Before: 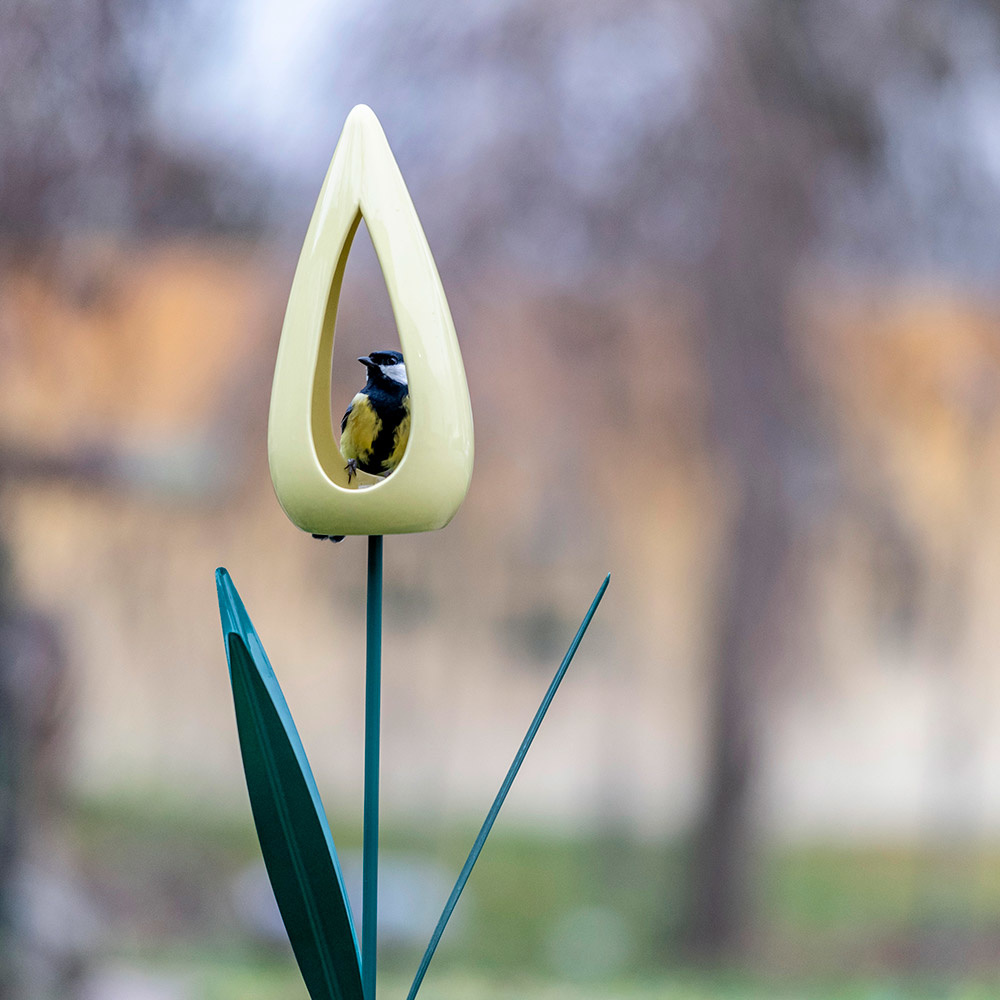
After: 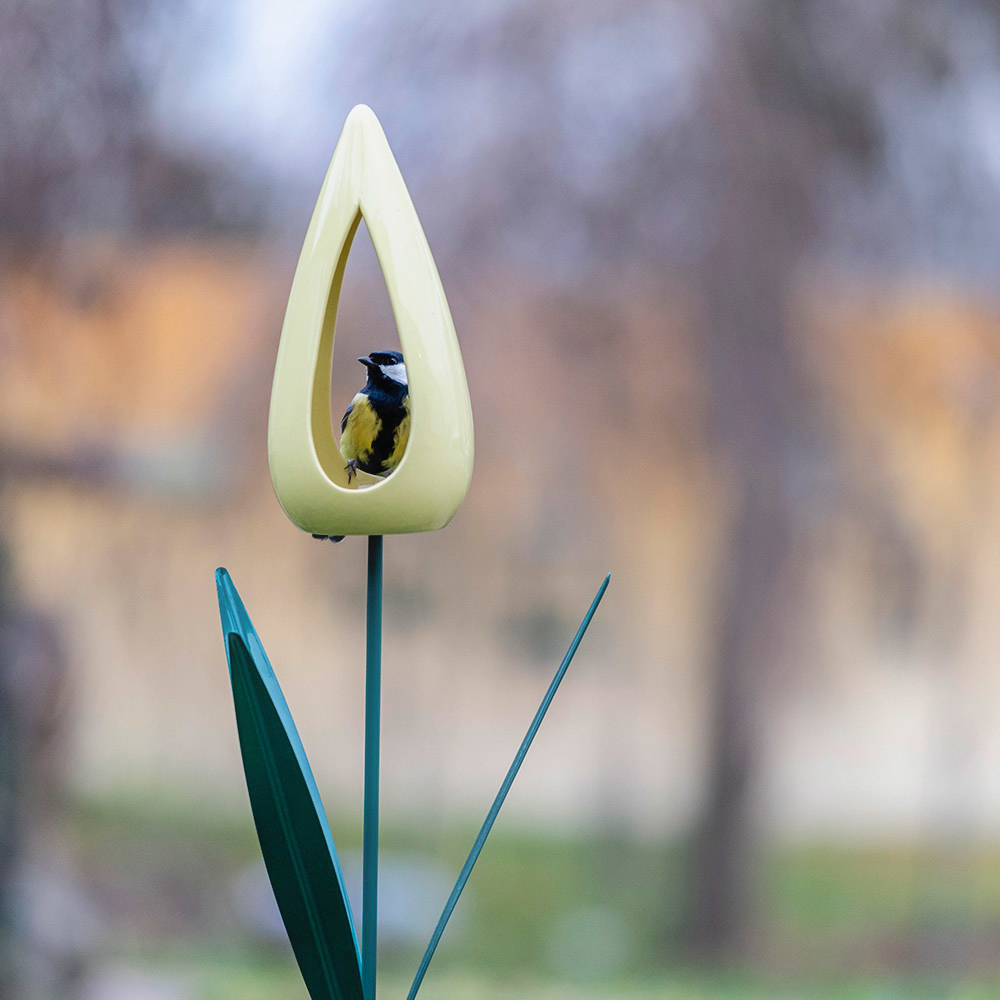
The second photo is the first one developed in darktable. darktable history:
contrast equalizer: octaves 7, y [[0.609, 0.611, 0.615, 0.613, 0.607, 0.603], [0.504, 0.498, 0.496, 0.499, 0.506, 0.516], [0 ×6], [0 ×6], [0 ×6]], mix -0.312
